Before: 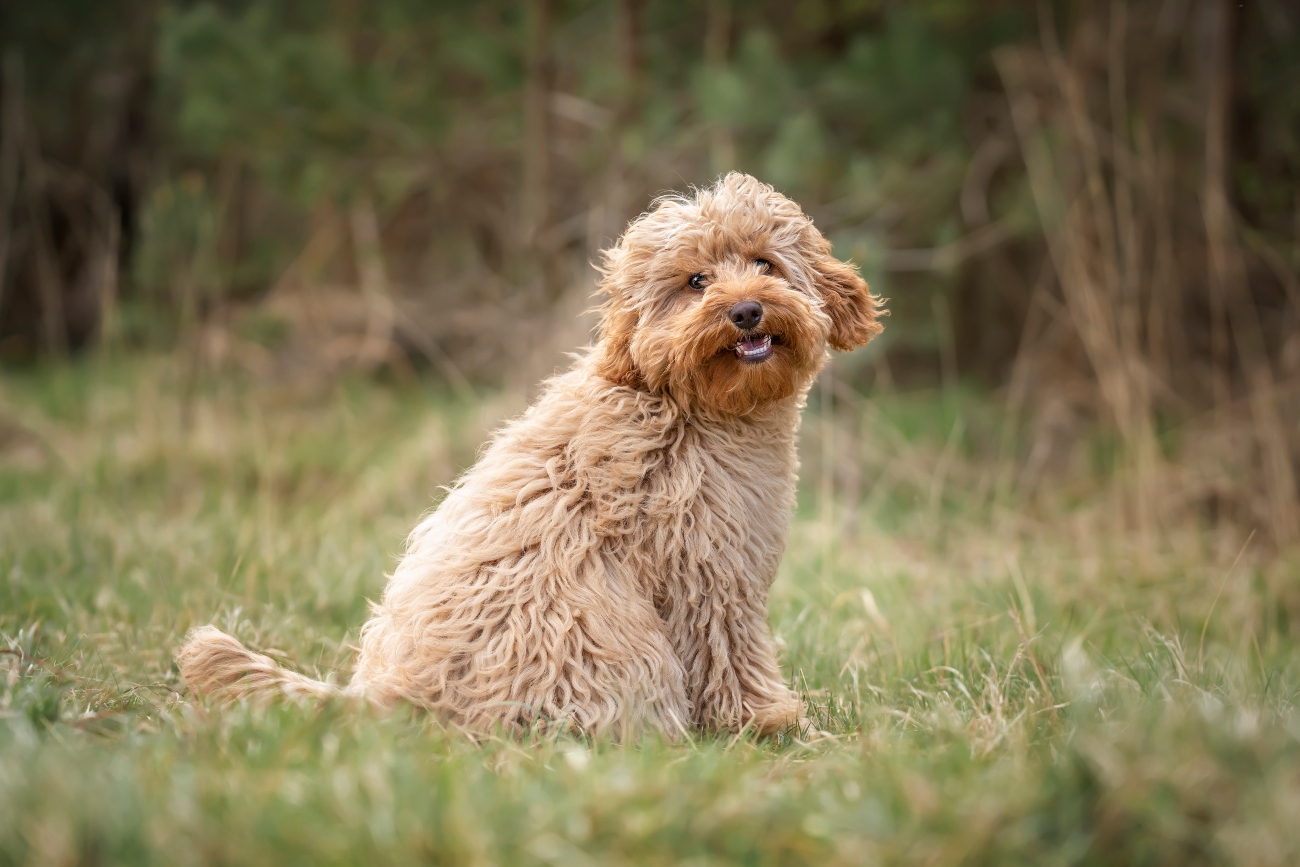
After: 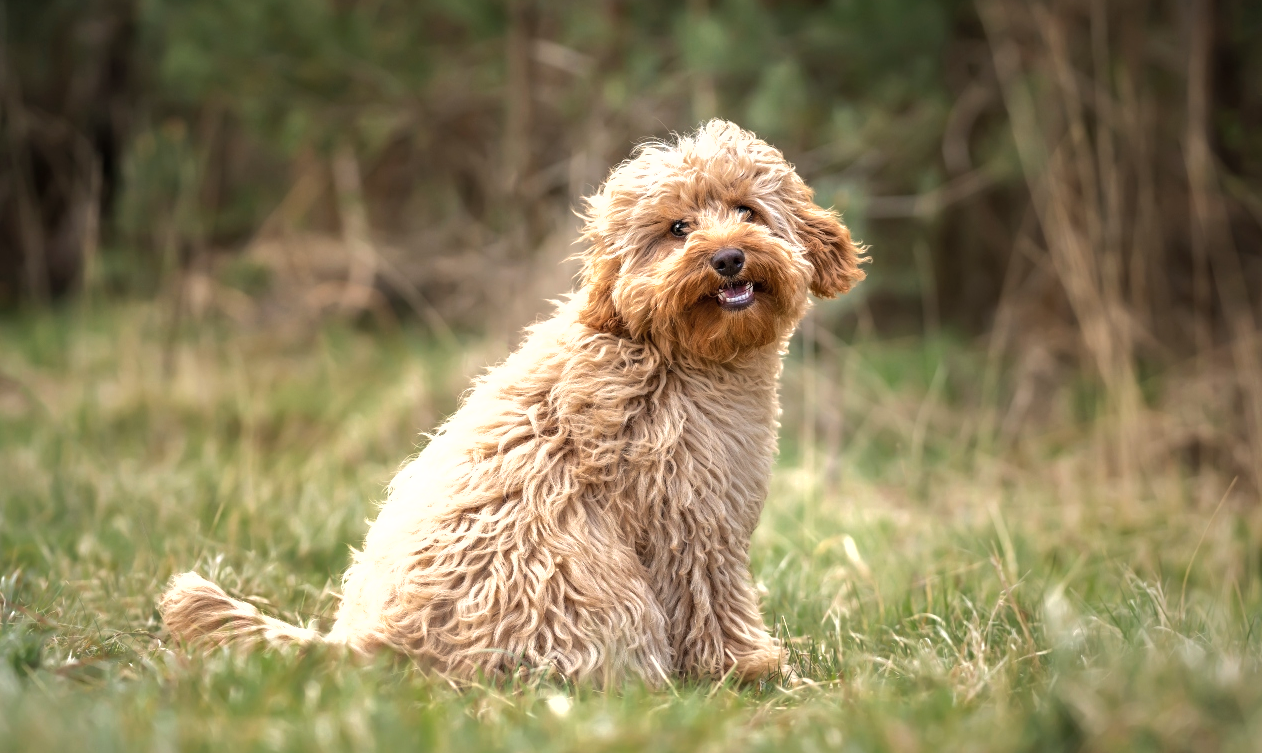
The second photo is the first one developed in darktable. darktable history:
shadows and highlights: shadows 39.98, highlights -59.74, highlights color adjustment 31.81%
tone equalizer: -8 EV -0.781 EV, -7 EV -0.735 EV, -6 EV -0.584 EV, -5 EV -0.378 EV, -3 EV 0.37 EV, -2 EV 0.6 EV, -1 EV 0.694 EV, +0 EV 0.77 EV, edges refinement/feathering 500, mask exposure compensation -1.57 EV, preserve details no
crop: left 1.39%, top 6.195%, right 1.496%, bottom 6.952%
